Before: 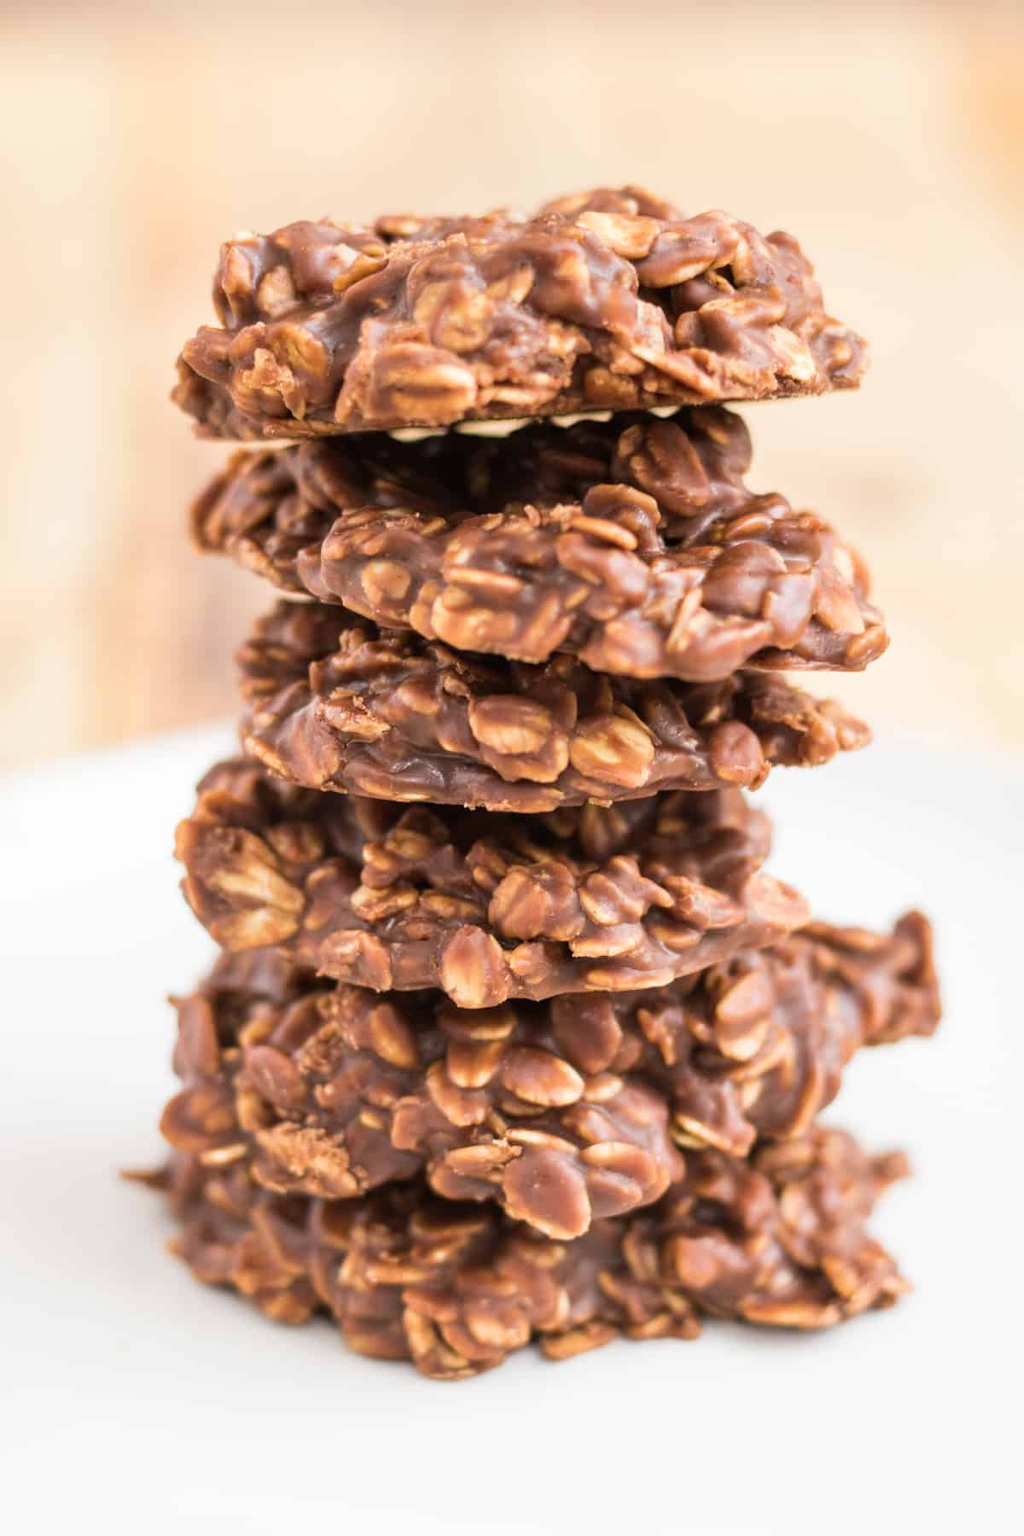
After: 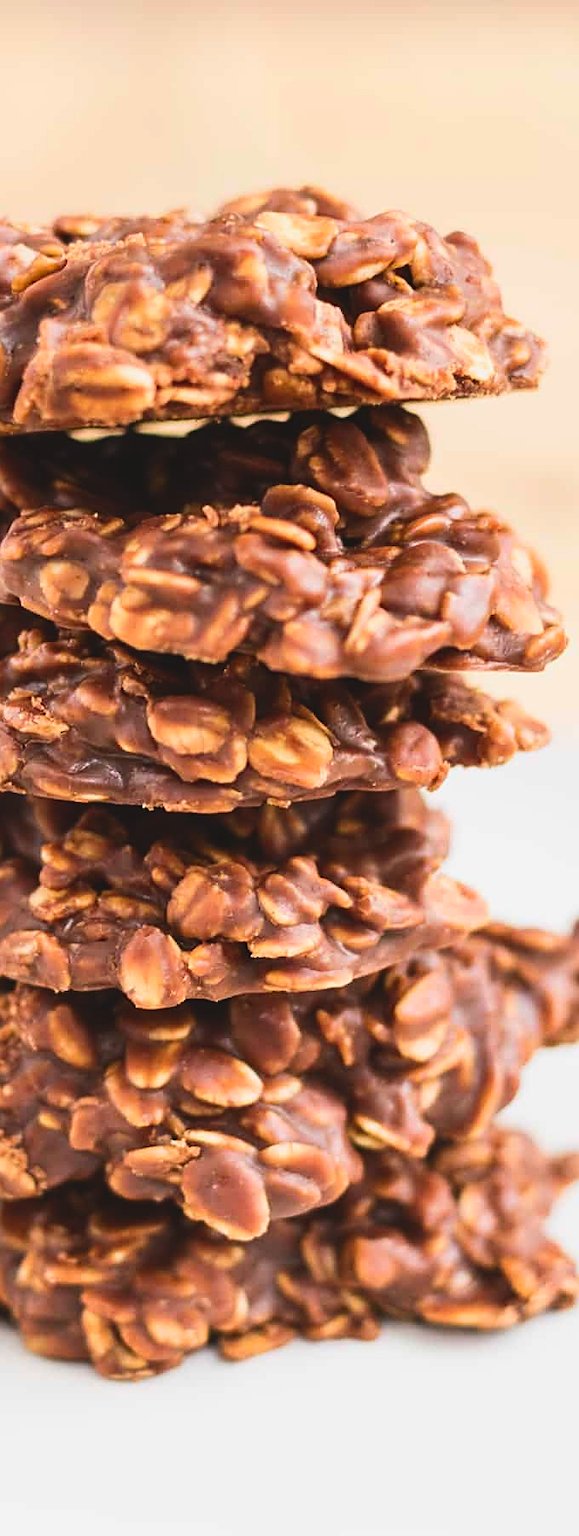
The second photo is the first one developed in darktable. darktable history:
sharpen: on, module defaults
crop: left 31.458%, top 0%, right 11.876%
contrast brightness saturation: contrast 0.18, saturation 0.3
exposure: black level correction -0.014, exposure -0.193 EV, compensate highlight preservation false
